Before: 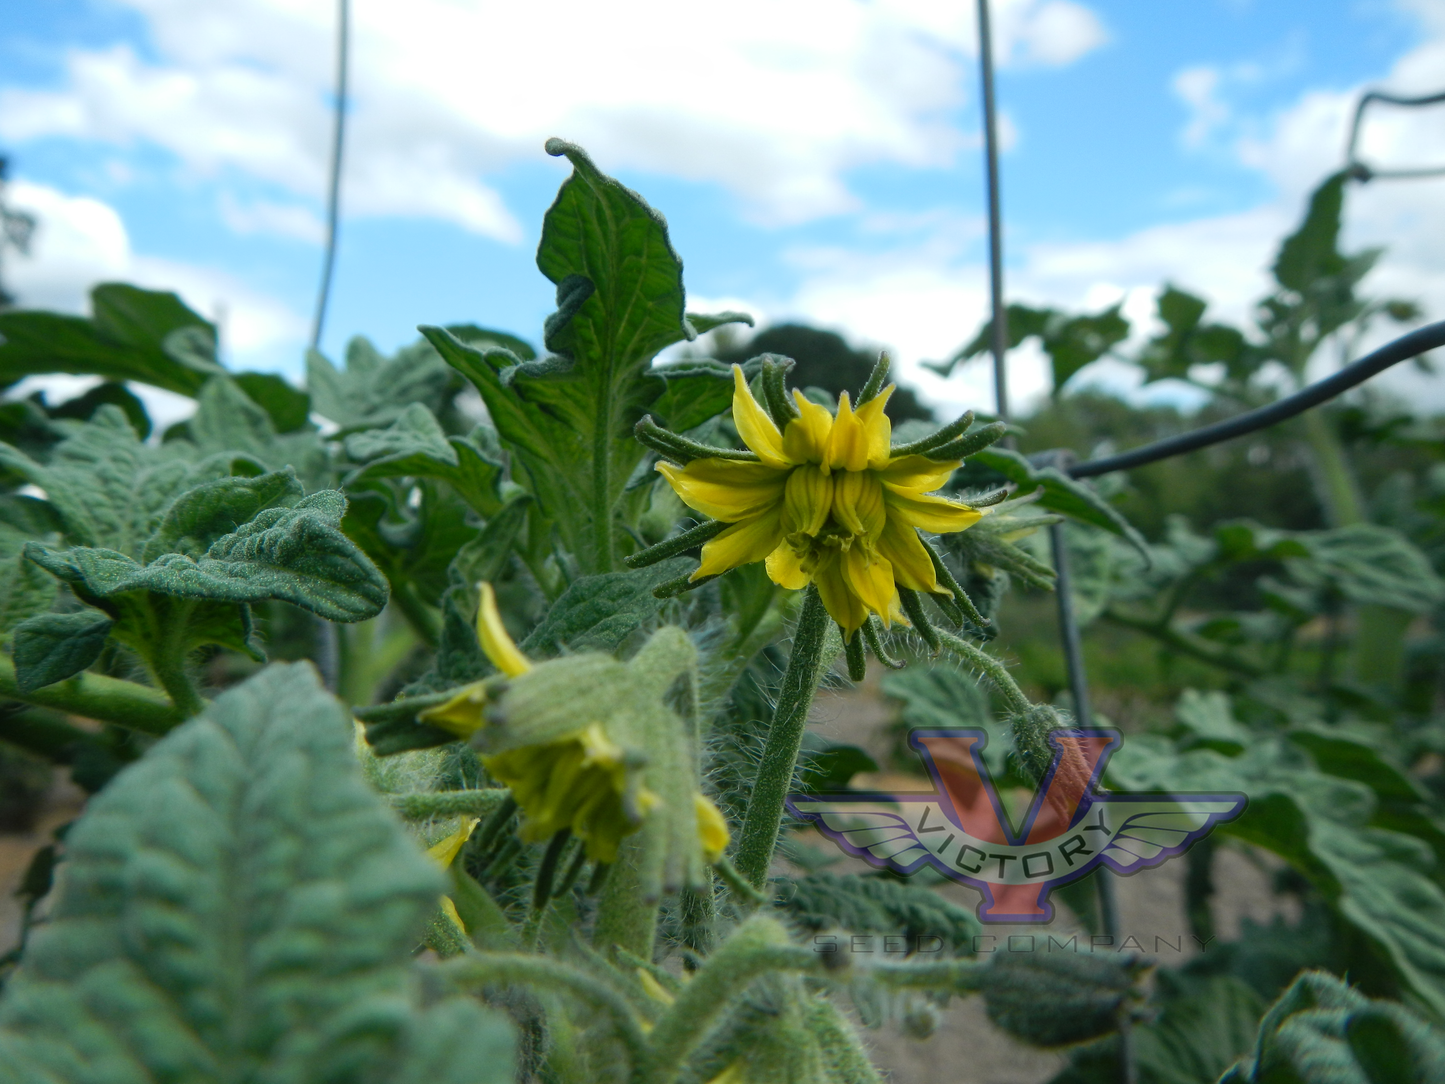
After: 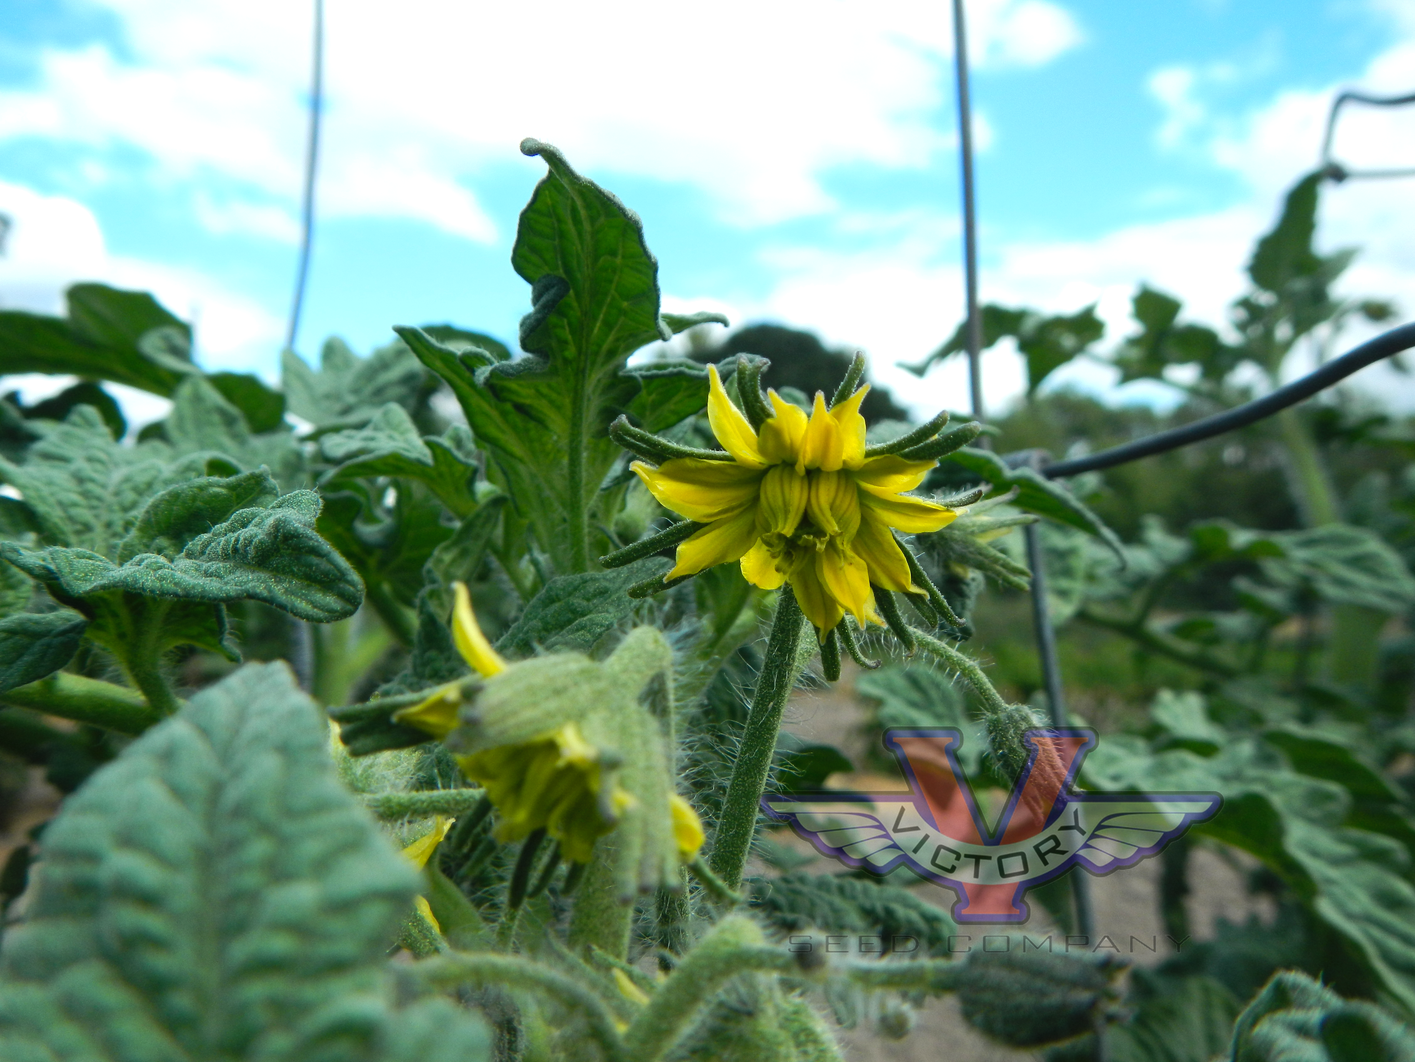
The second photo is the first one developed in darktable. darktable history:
crop: left 1.743%, right 0.268%, bottom 2.011%
contrast brightness saturation: contrast 0.03, brightness 0.06, saturation 0.13
tone equalizer: -8 EV -0.417 EV, -7 EV -0.389 EV, -6 EV -0.333 EV, -5 EV -0.222 EV, -3 EV 0.222 EV, -2 EV 0.333 EV, -1 EV 0.389 EV, +0 EV 0.417 EV, edges refinement/feathering 500, mask exposure compensation -1.57 EV, preserve details no
